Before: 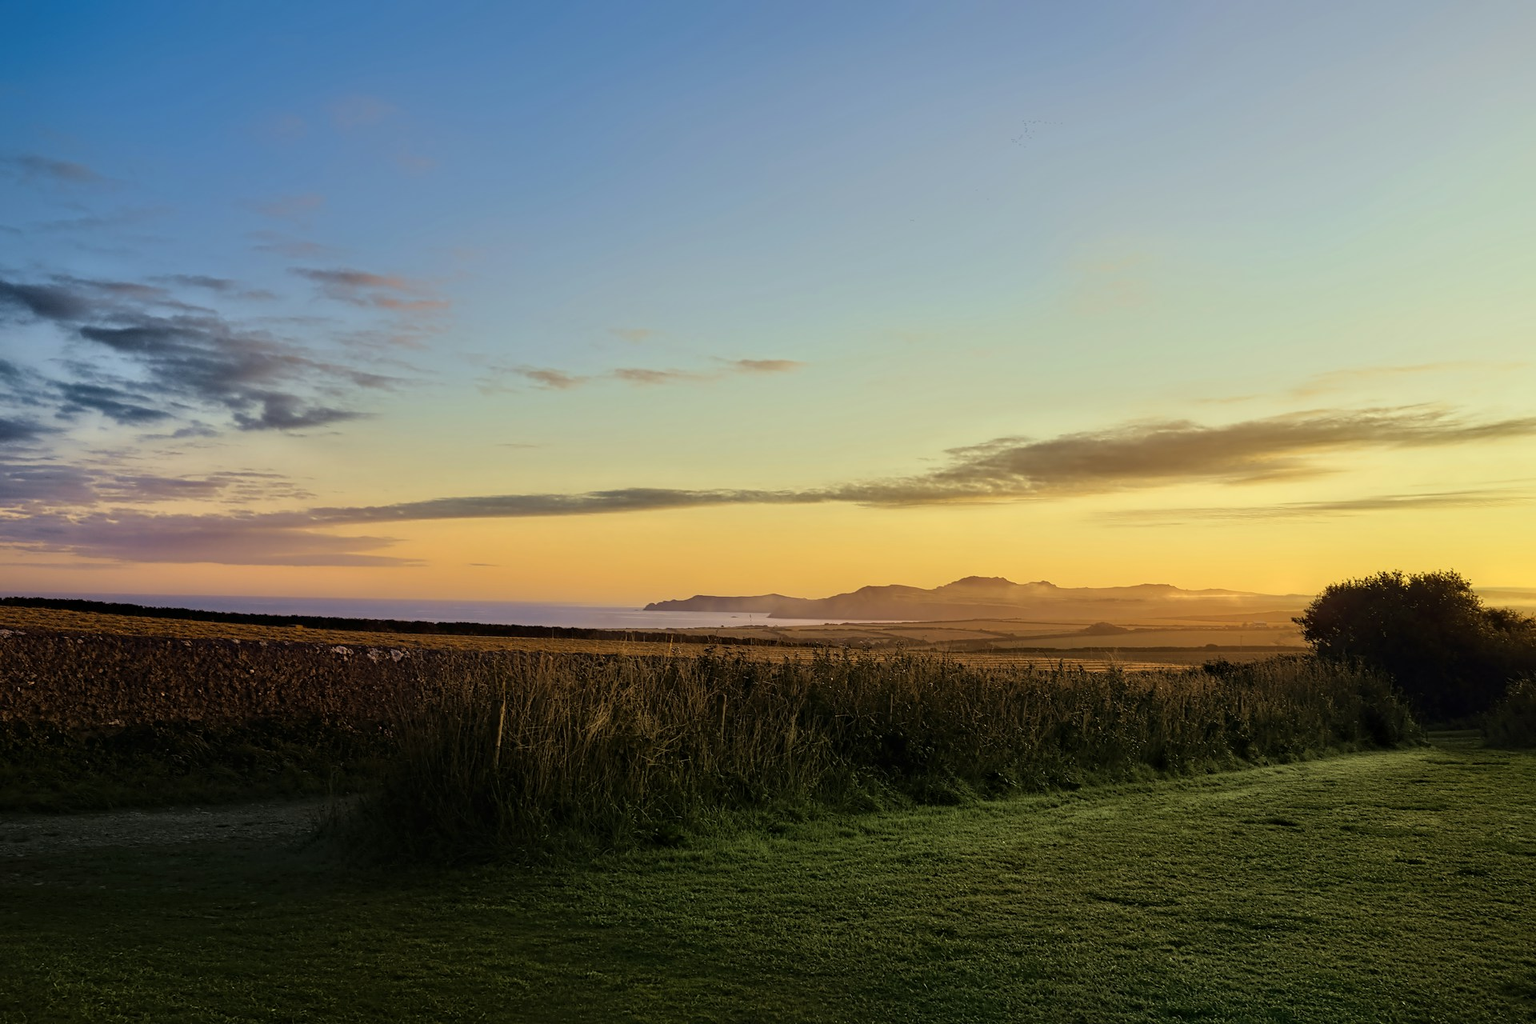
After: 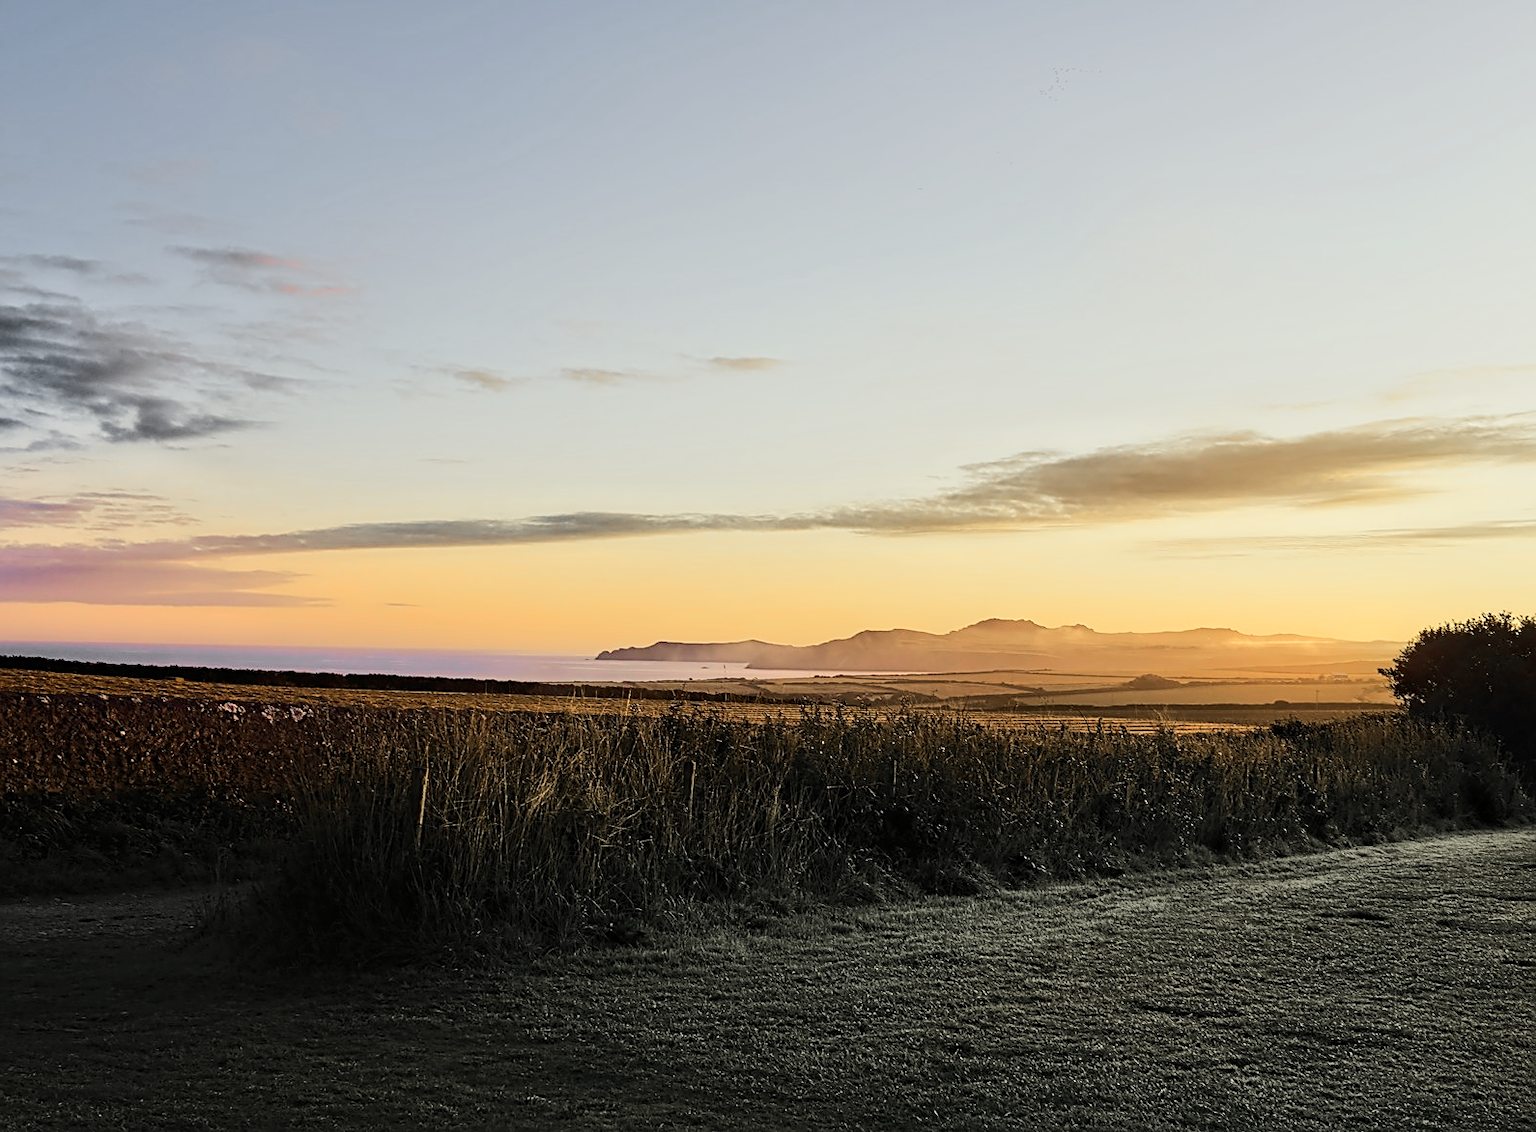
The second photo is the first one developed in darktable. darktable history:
sharpen: on, module defaults
color zones: curves: ch1 [(0, 0.638) (0.193, 0.442) (0.286, 0.15) (0.429, 0.14) (0.571, 0.142) (0.714, 0.154) (0.857, 0.175) (1, 0.638)]
crop: left 9.807%, top 6.259%, right 7.334%, bottom 2.177%
rgb curve: curves: ch0 [(0, 0) (0.284, 0.292) (0.505, 0.644) (1, 1)], compensate middle gray true
